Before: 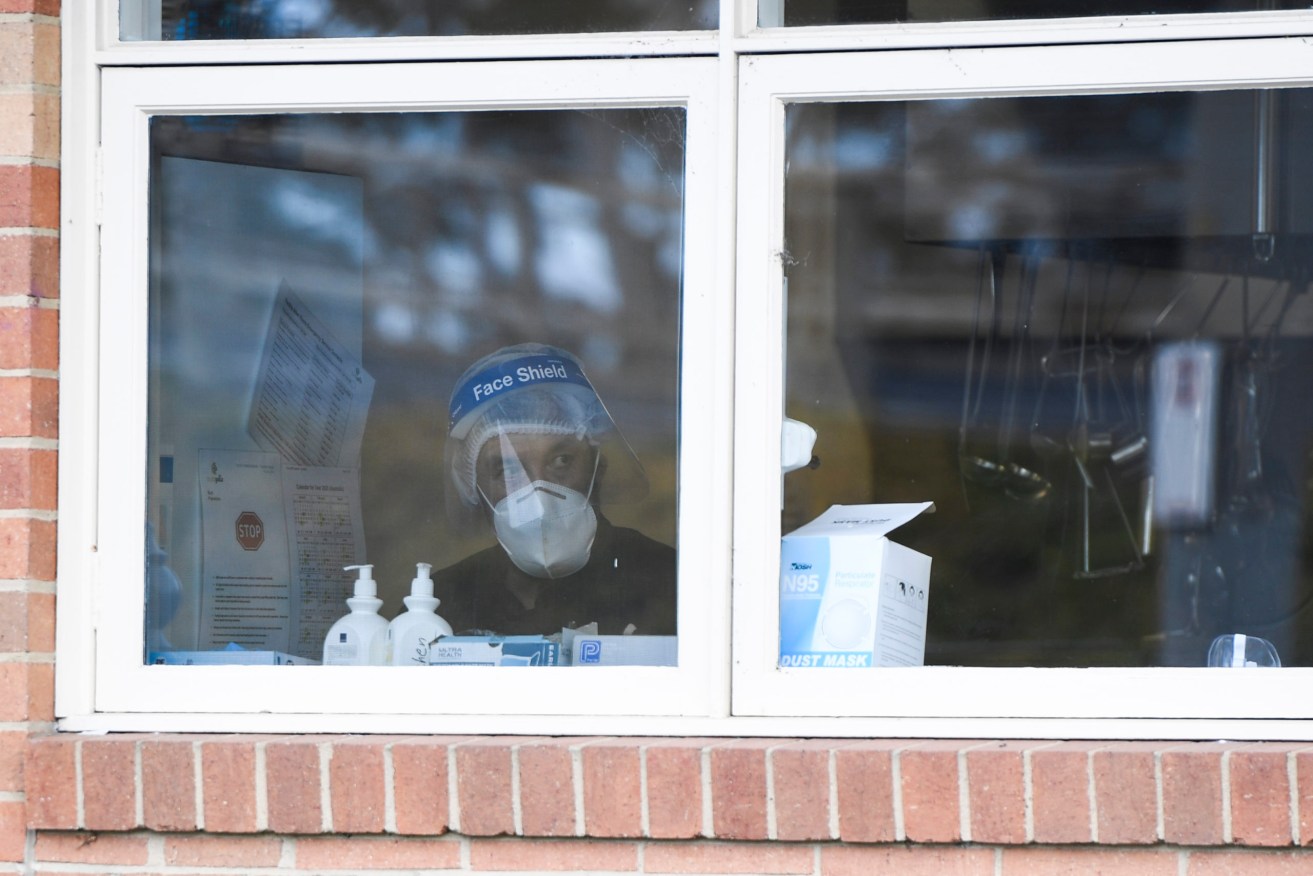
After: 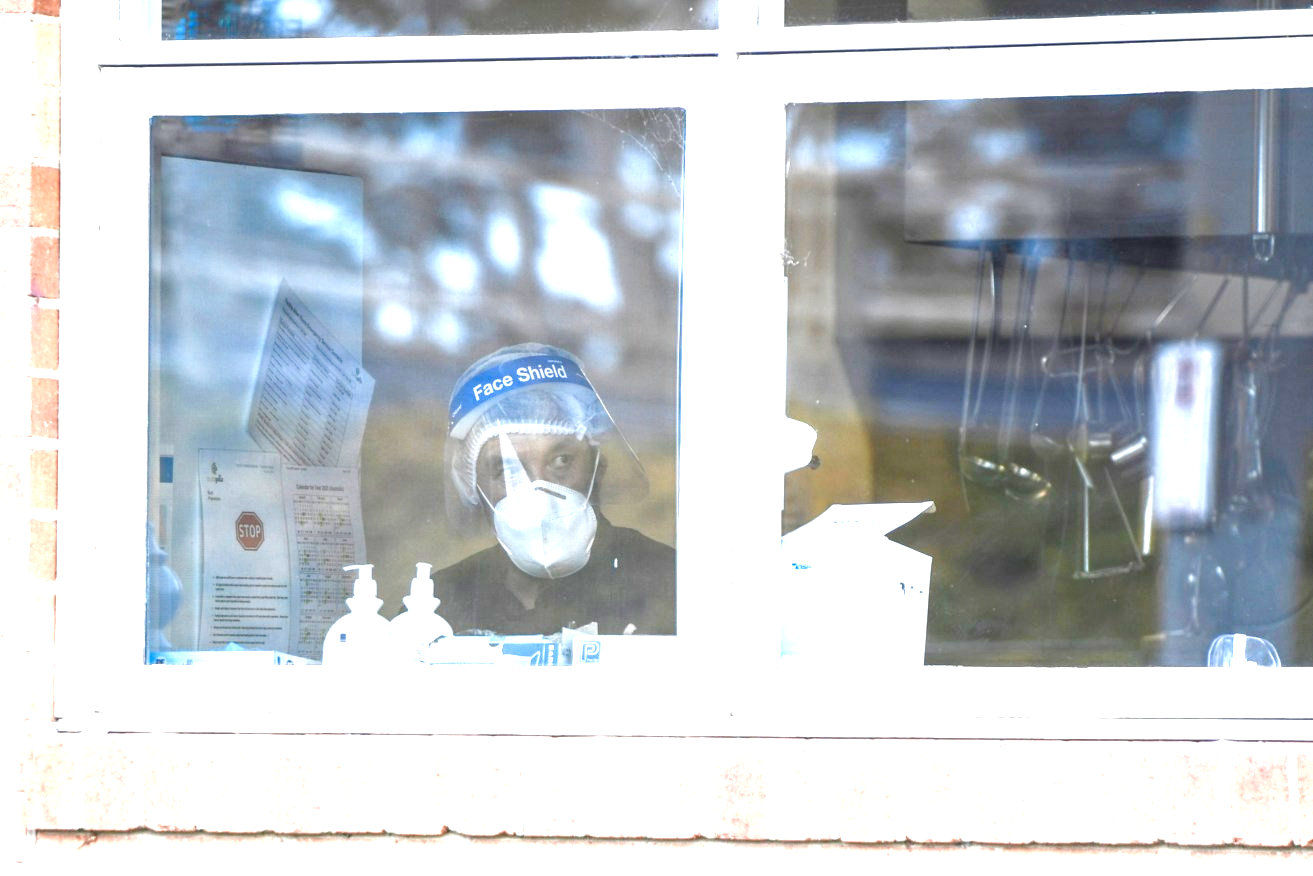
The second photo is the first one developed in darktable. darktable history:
exposure: black level correction 0, exposure 1.198 EV, compensate exposure bias true, compensate highlight preservation false
local contrast: on, module defaults
color balance rgb: perceptual saturation grading › global saturation 20%, perceptual saturation grading › highlights -50%, perceptual saturation grading › shadows 30%, perceptual brilliance grading › global brilliance 10%, perceptual brilliance grading › shadows 15%
